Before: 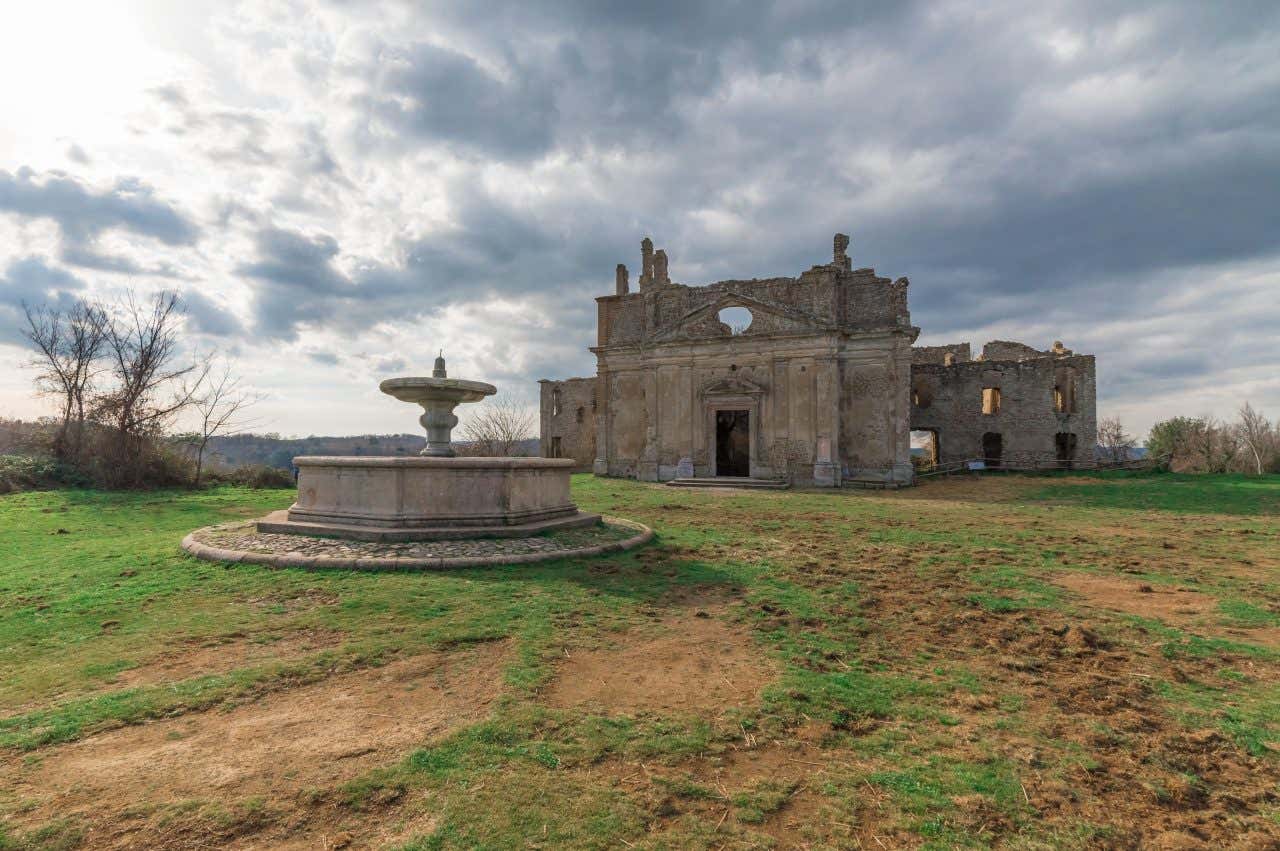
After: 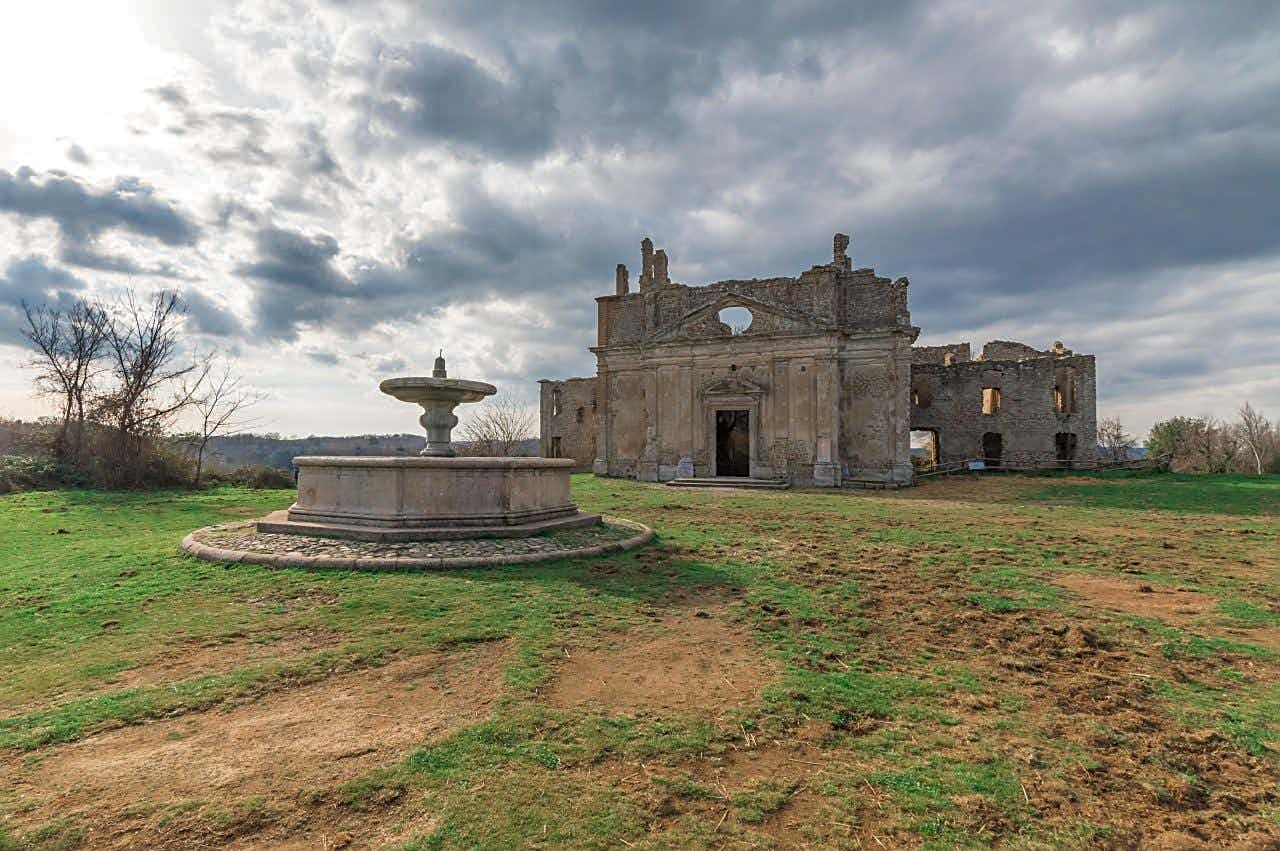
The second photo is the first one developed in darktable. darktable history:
sharpen: on, module defaults
shadows and highlights: white point adjustment 1.02, soften with gaussian
